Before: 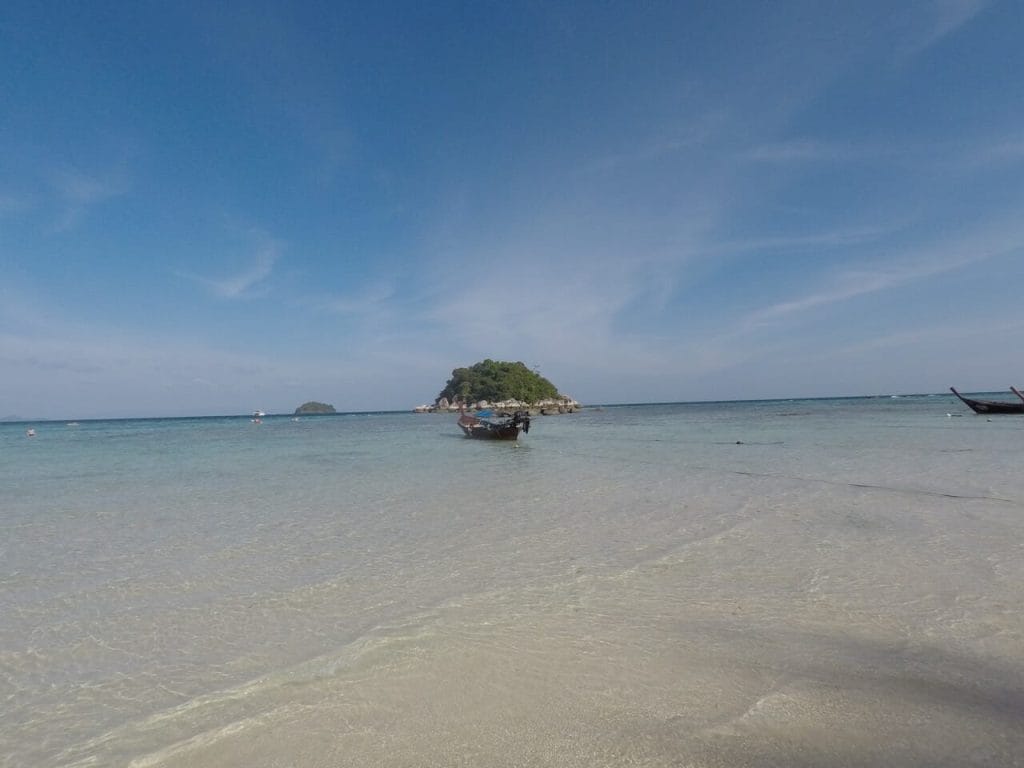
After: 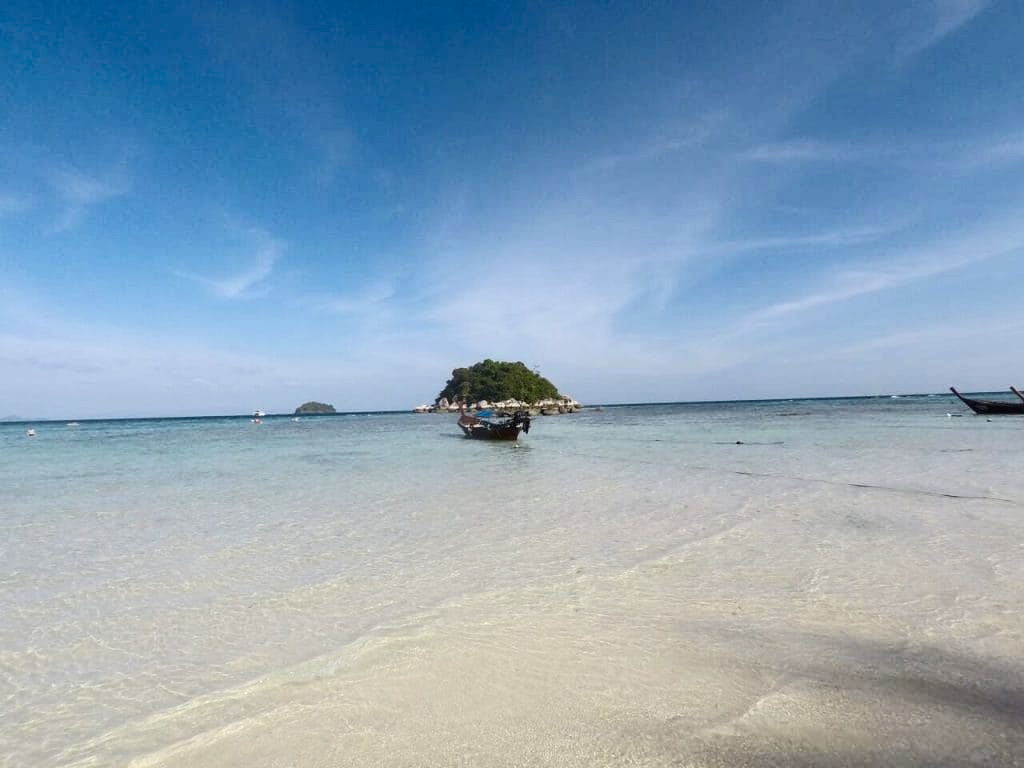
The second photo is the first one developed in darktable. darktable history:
contrast brightness saturation: contrast 0.406, brightness 0.11, saturation 0.215
